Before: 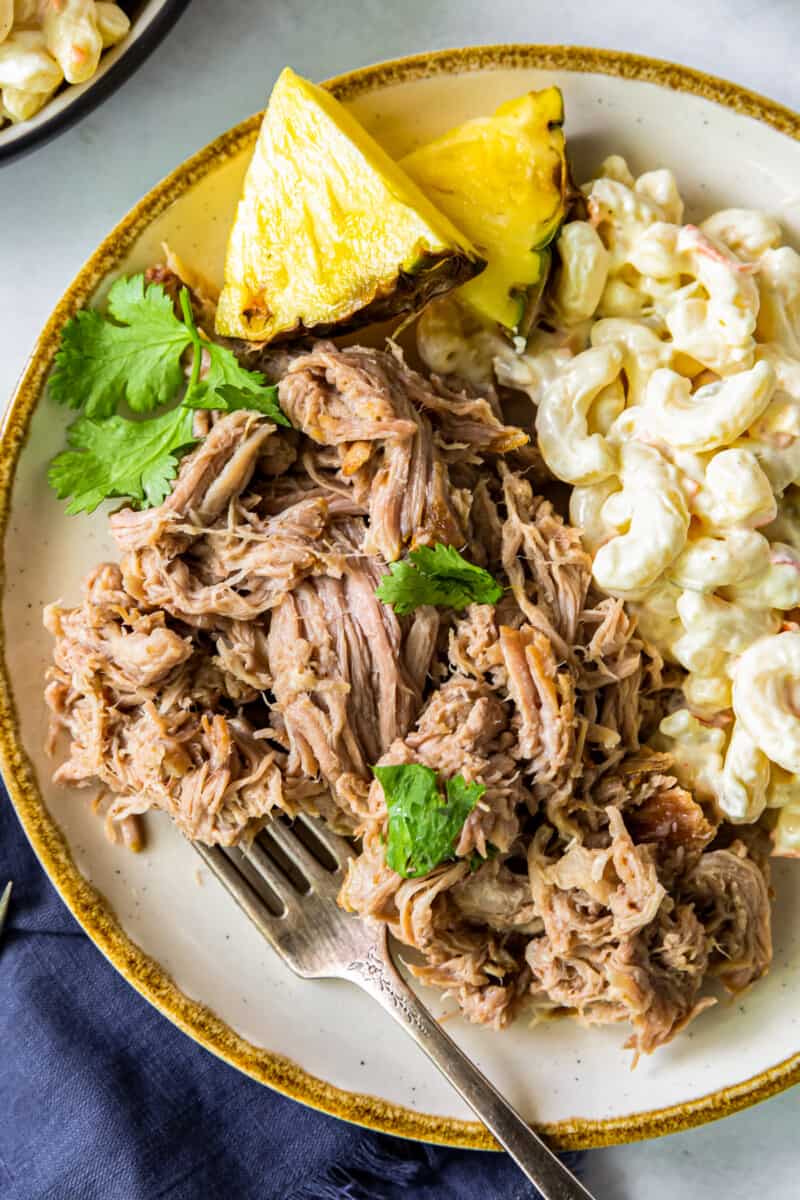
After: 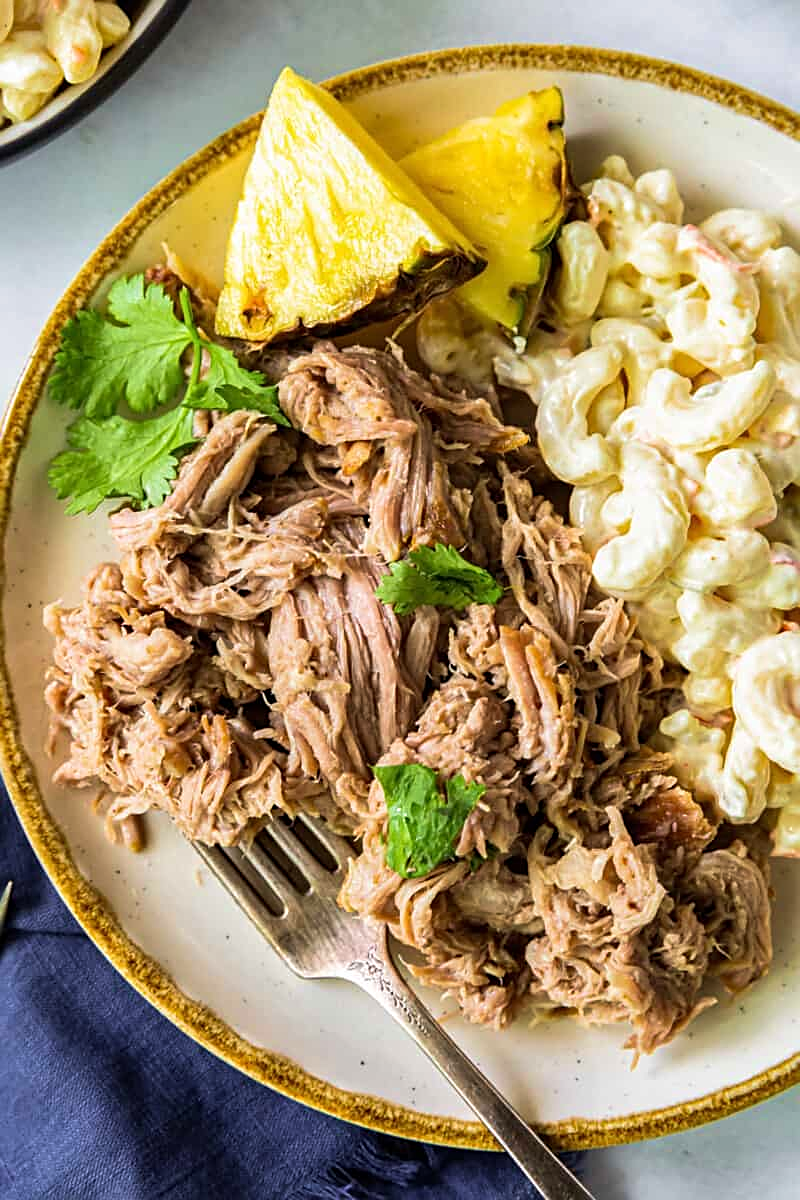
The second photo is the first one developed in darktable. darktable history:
velvia: on, module defaults
sharpen: on, module defaults
tone equalizer: on, module defaults
